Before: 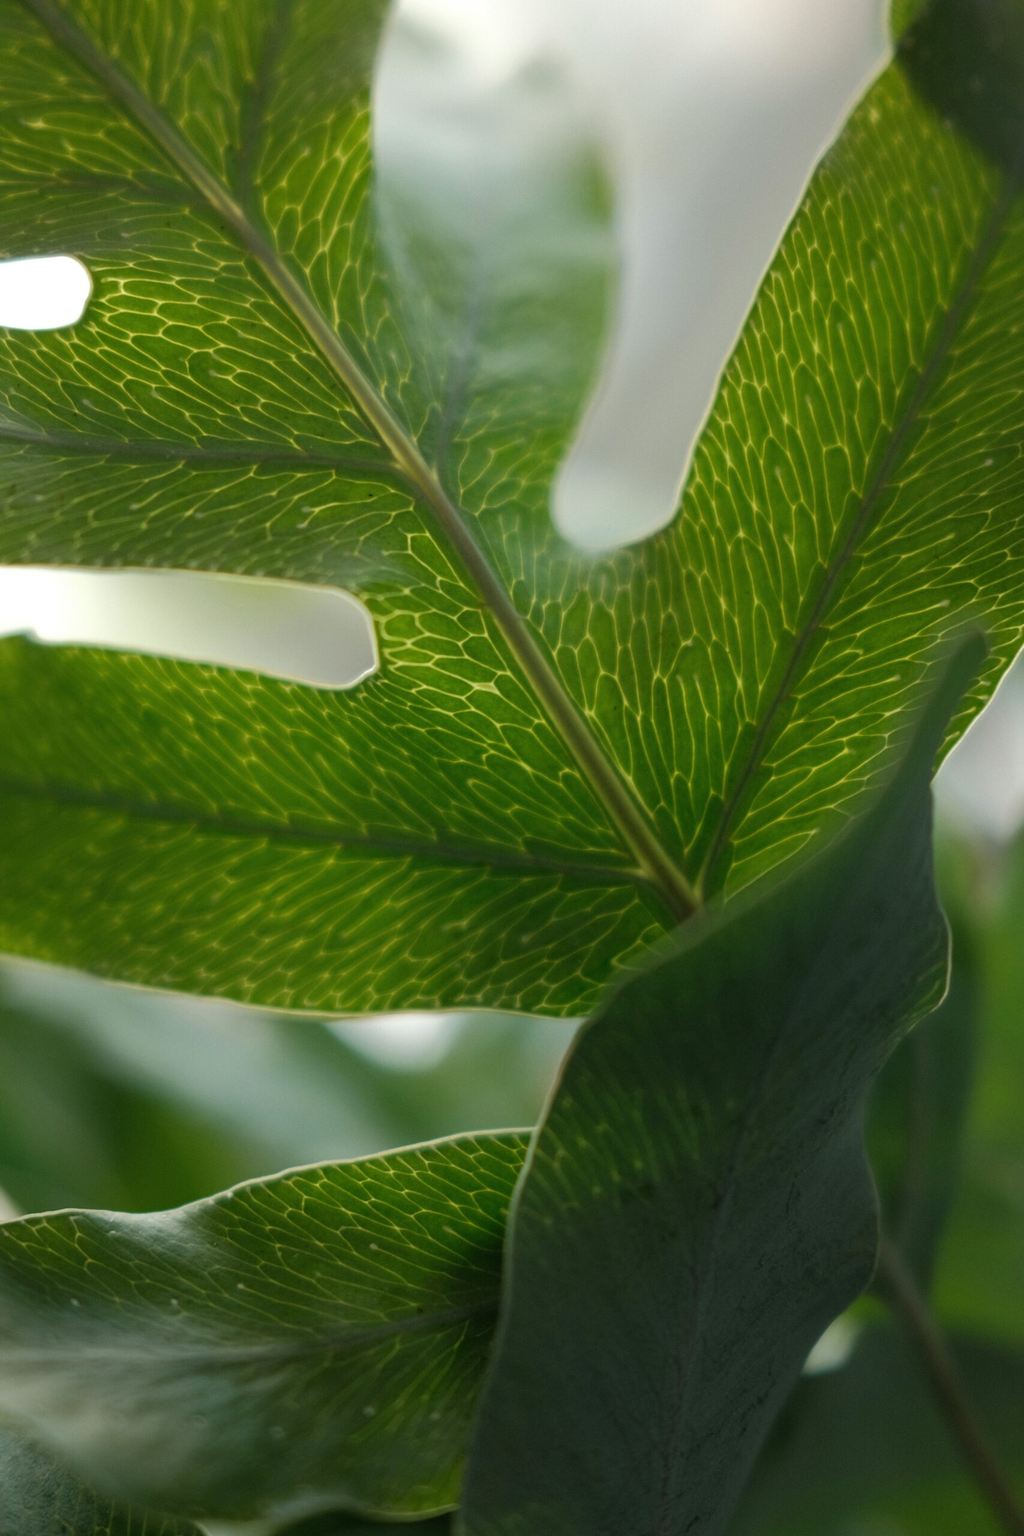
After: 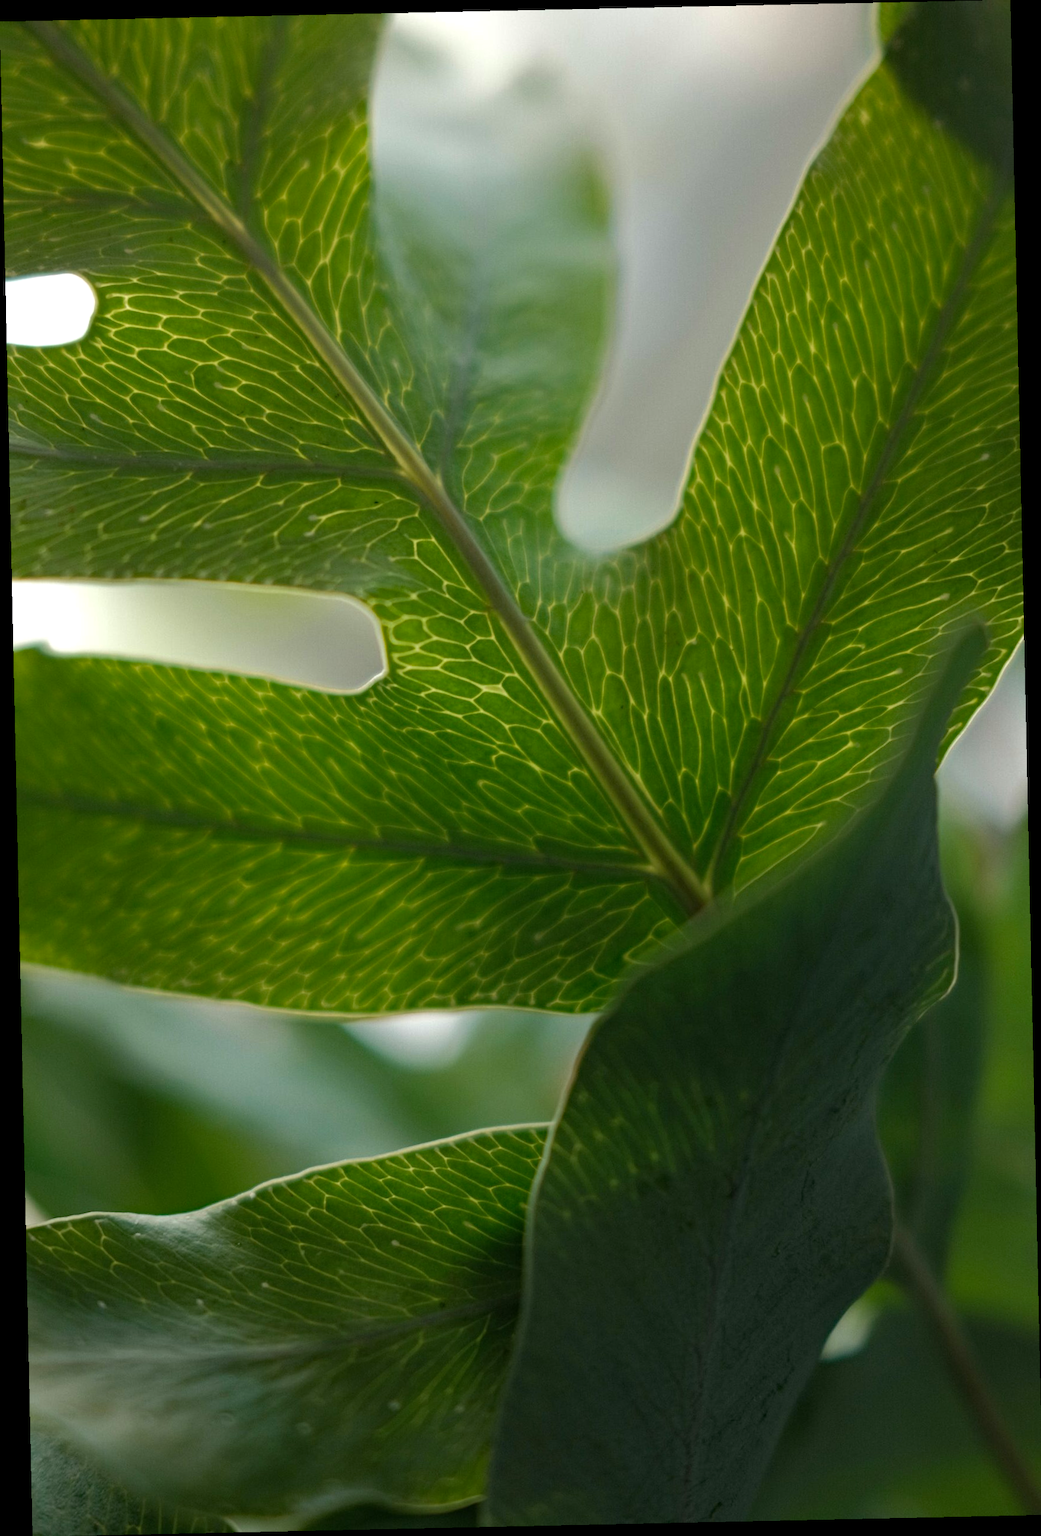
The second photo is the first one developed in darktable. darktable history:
haze removal: strength 0.29, distance 0.25, compatibility mode true, adaptive false
rotate and perspective: rotation -1.24°, automatic cropping off
